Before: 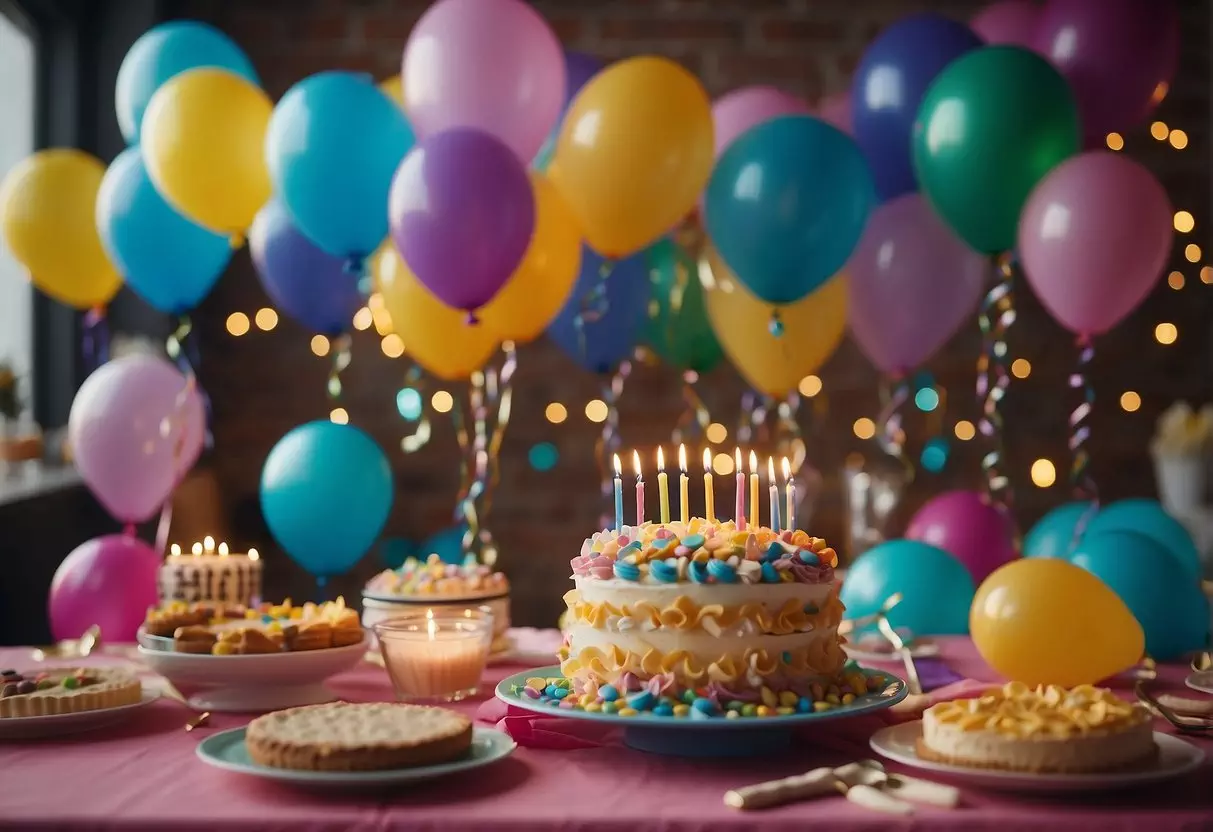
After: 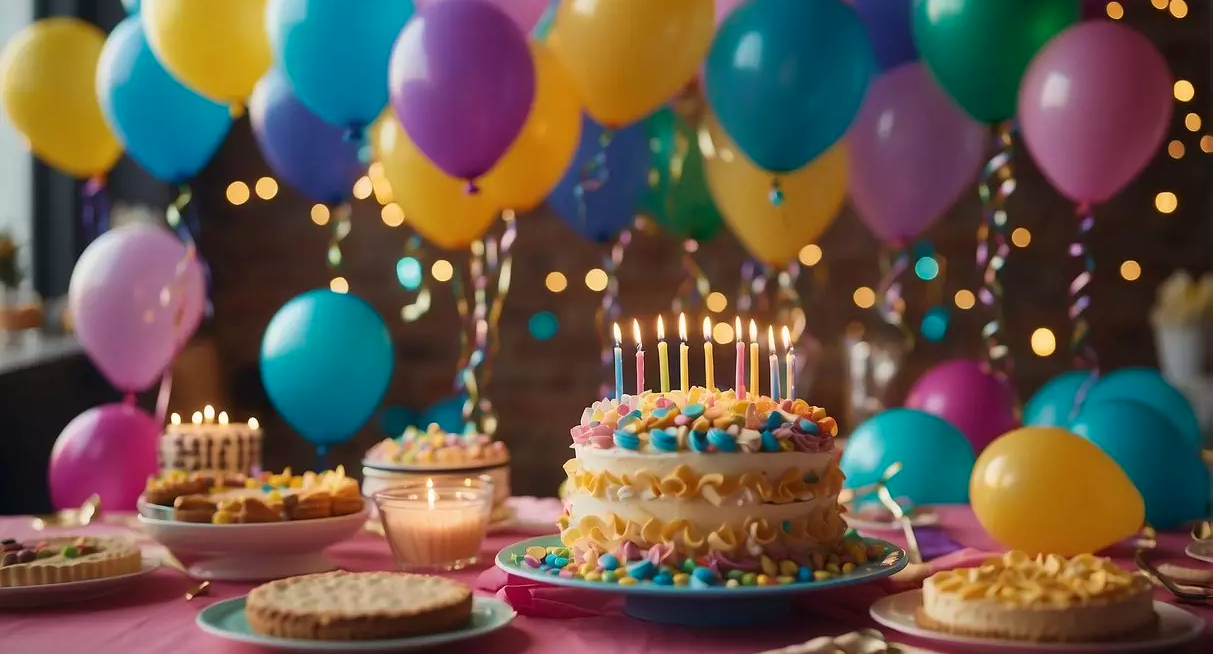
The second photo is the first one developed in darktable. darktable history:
crop and rotate: top 15.774%, bottom 5.506%
velvia: on, module defaults
shadows and highlights: radius 331.84, shadows 53.55, highlights -100, compress 94.63%, highlights color adjustment 73.23%, soften with gaussian
